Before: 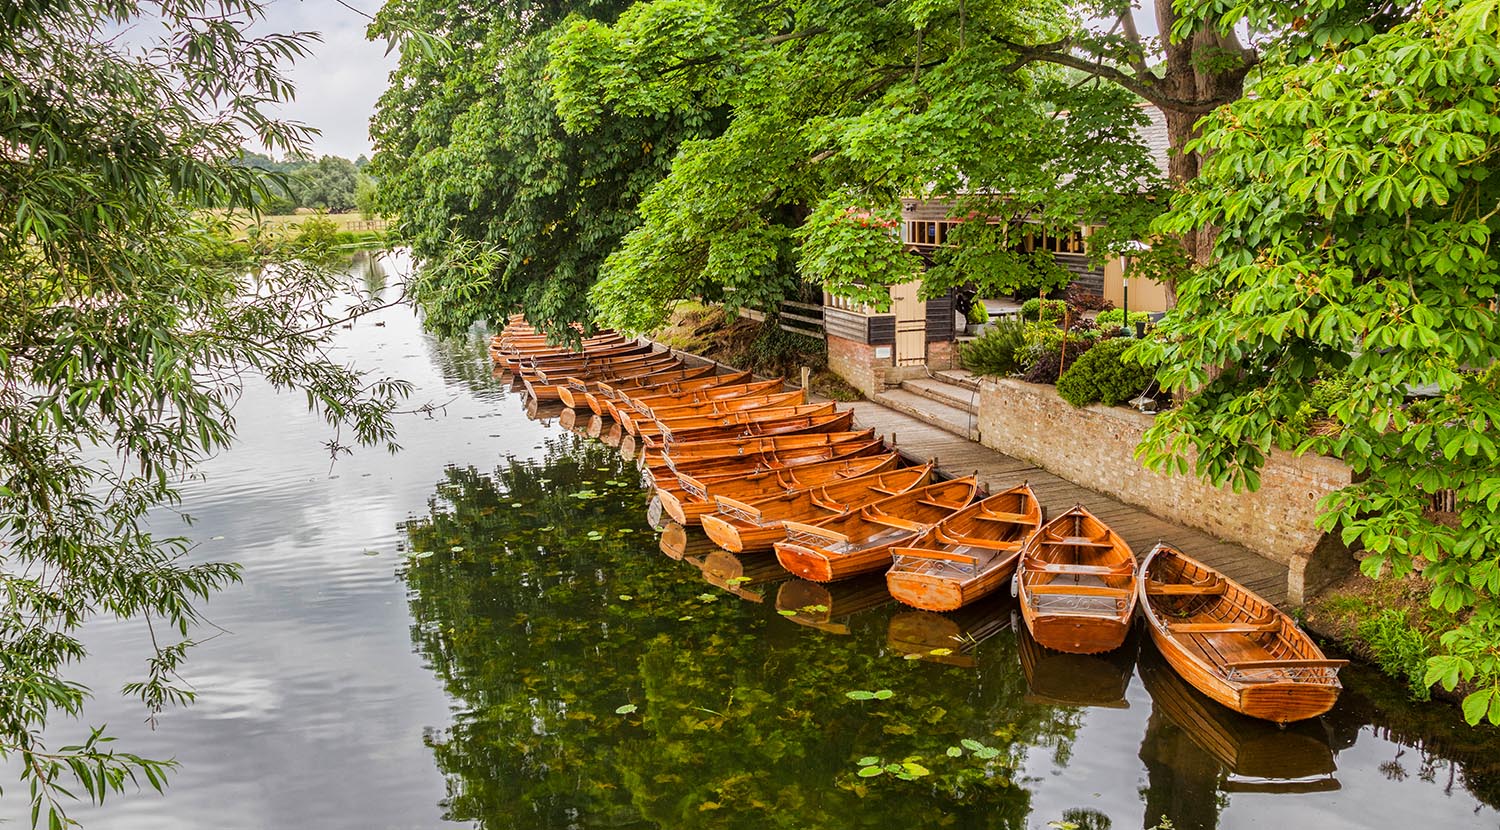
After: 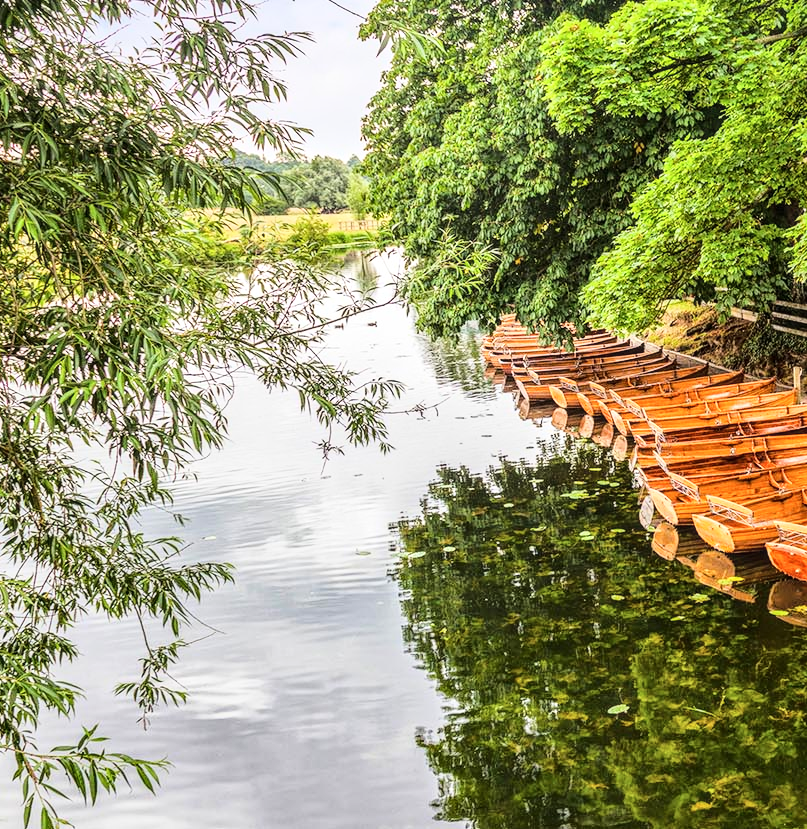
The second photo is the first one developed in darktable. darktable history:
contrast brightness saturation: saturation -0.05
crop: left 0.587%, right 45.588%, bottom 0.086%
local contrast: on, module defaults
base curve: curves: ch0 [(0, 0) (0.028, 0.03) (0.121, 0.232) (0.46, 0.748) (0.859, 0.968) (1, 1)]
